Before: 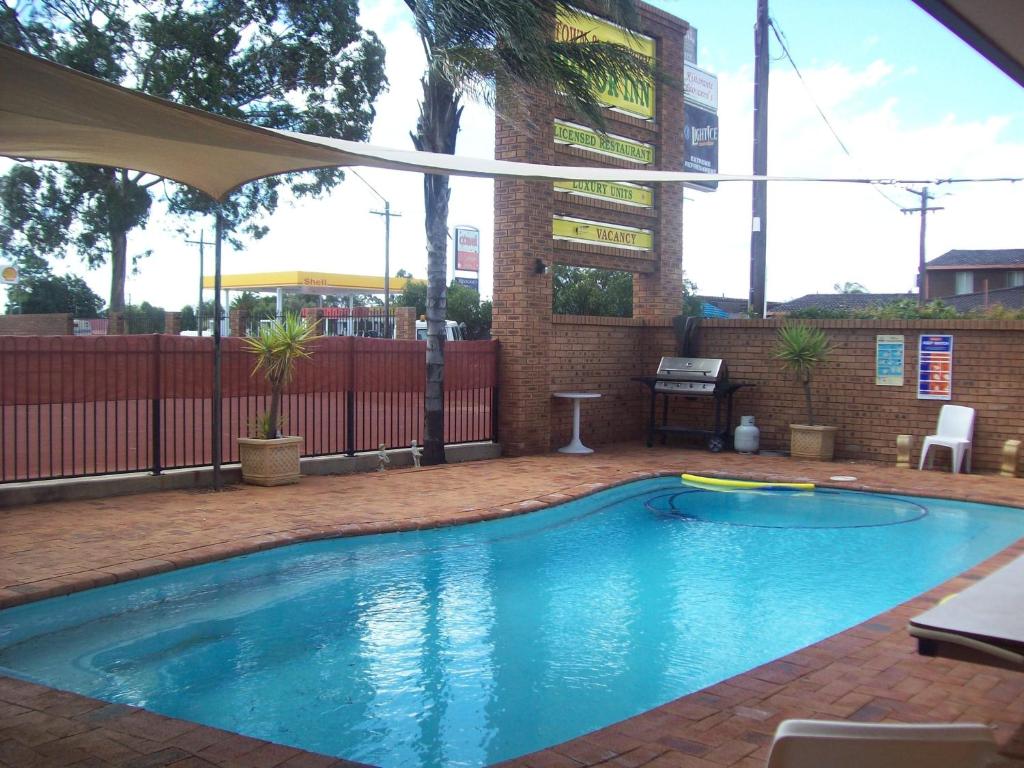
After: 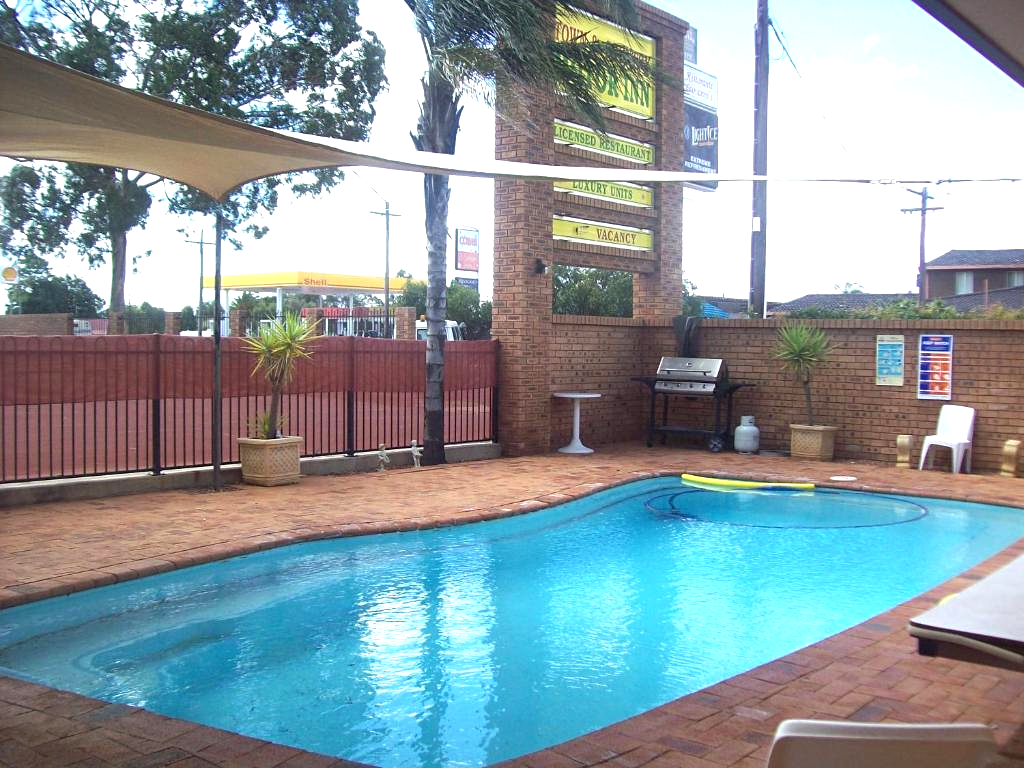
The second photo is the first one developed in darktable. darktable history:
sharpen: amount 0.209
exposure: exposure 0.603 EV, compensate exposure bias true, compensate highlight preservation false
tone equalizer: edges refinement/feathering 500, mask exposure compensation -1.57 EV, preserve details guided filter
